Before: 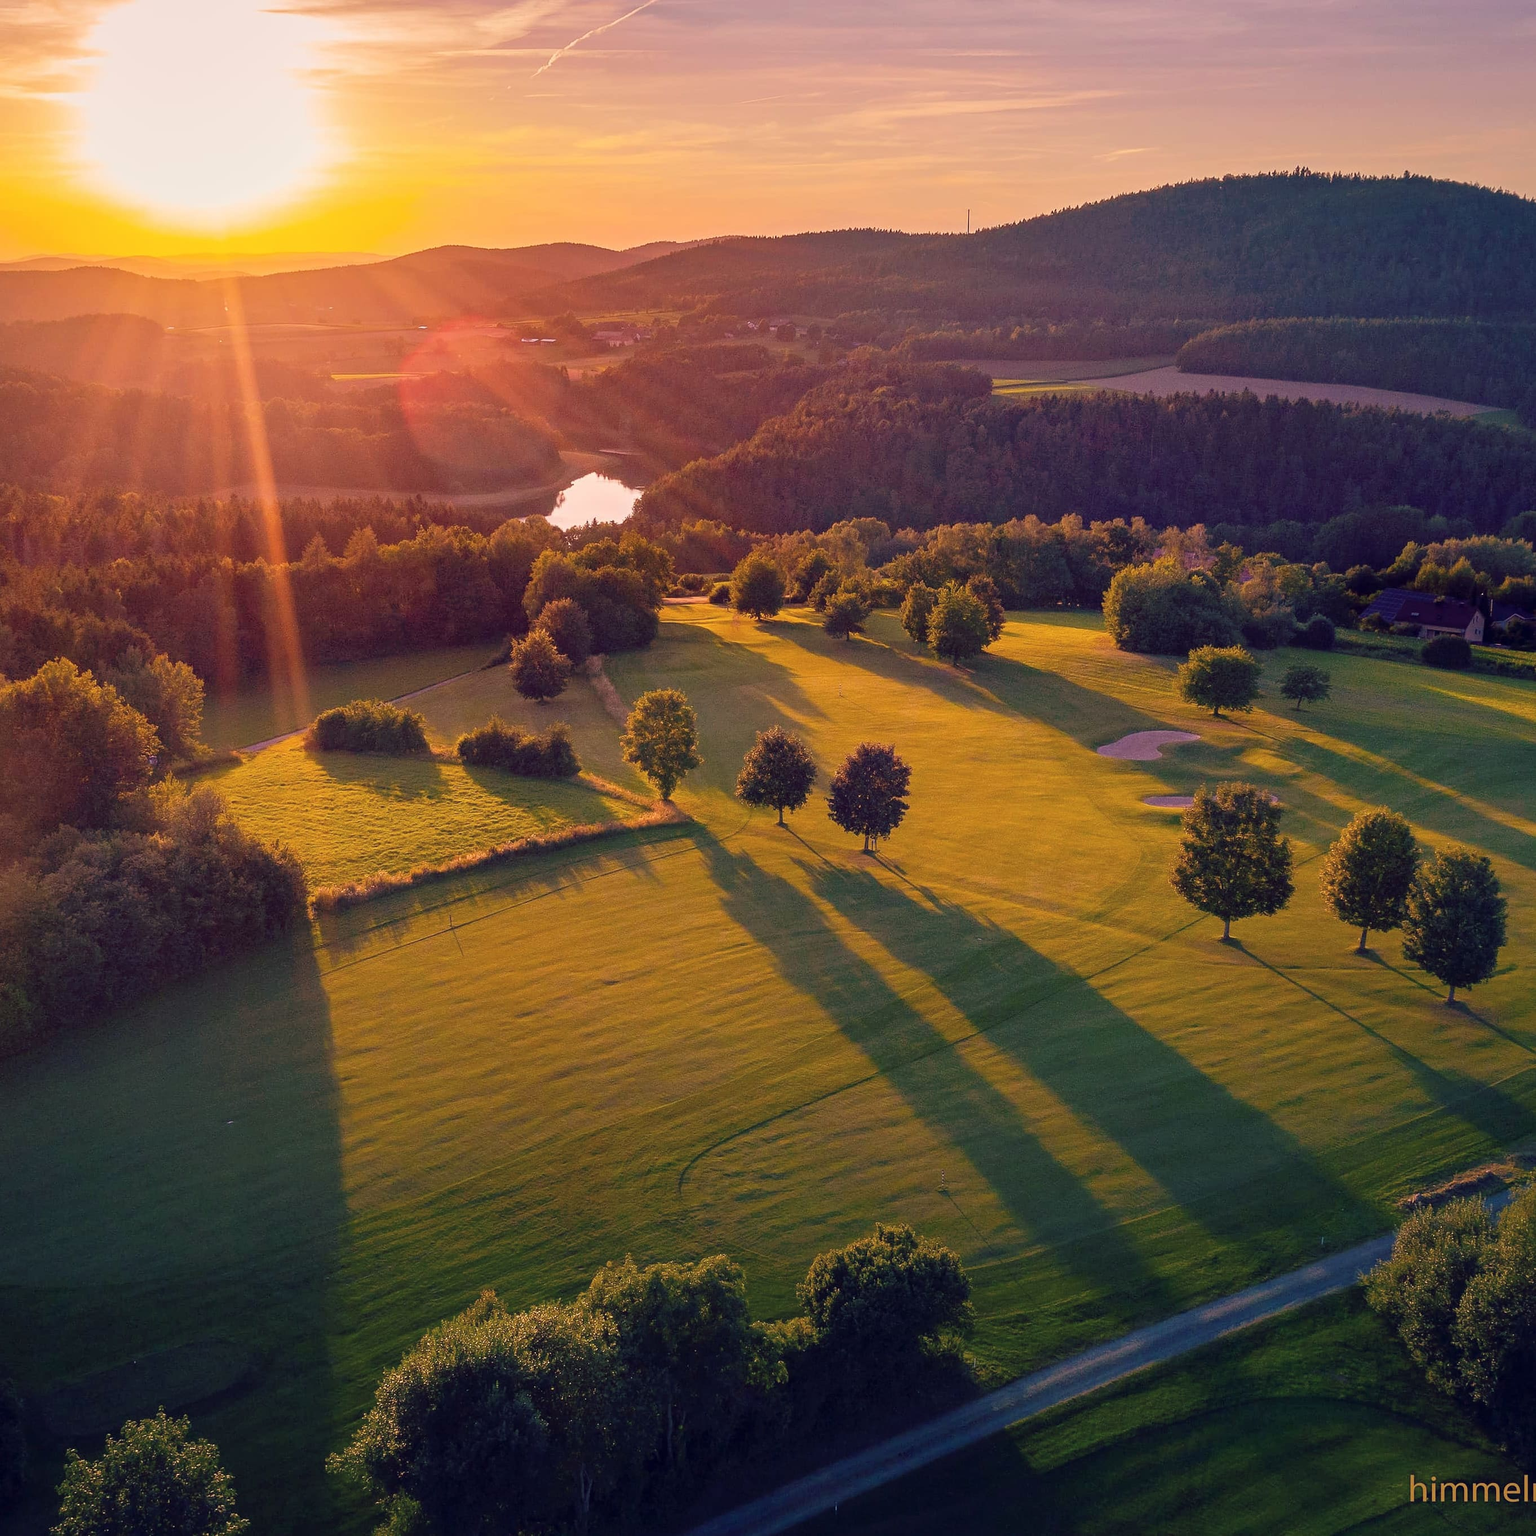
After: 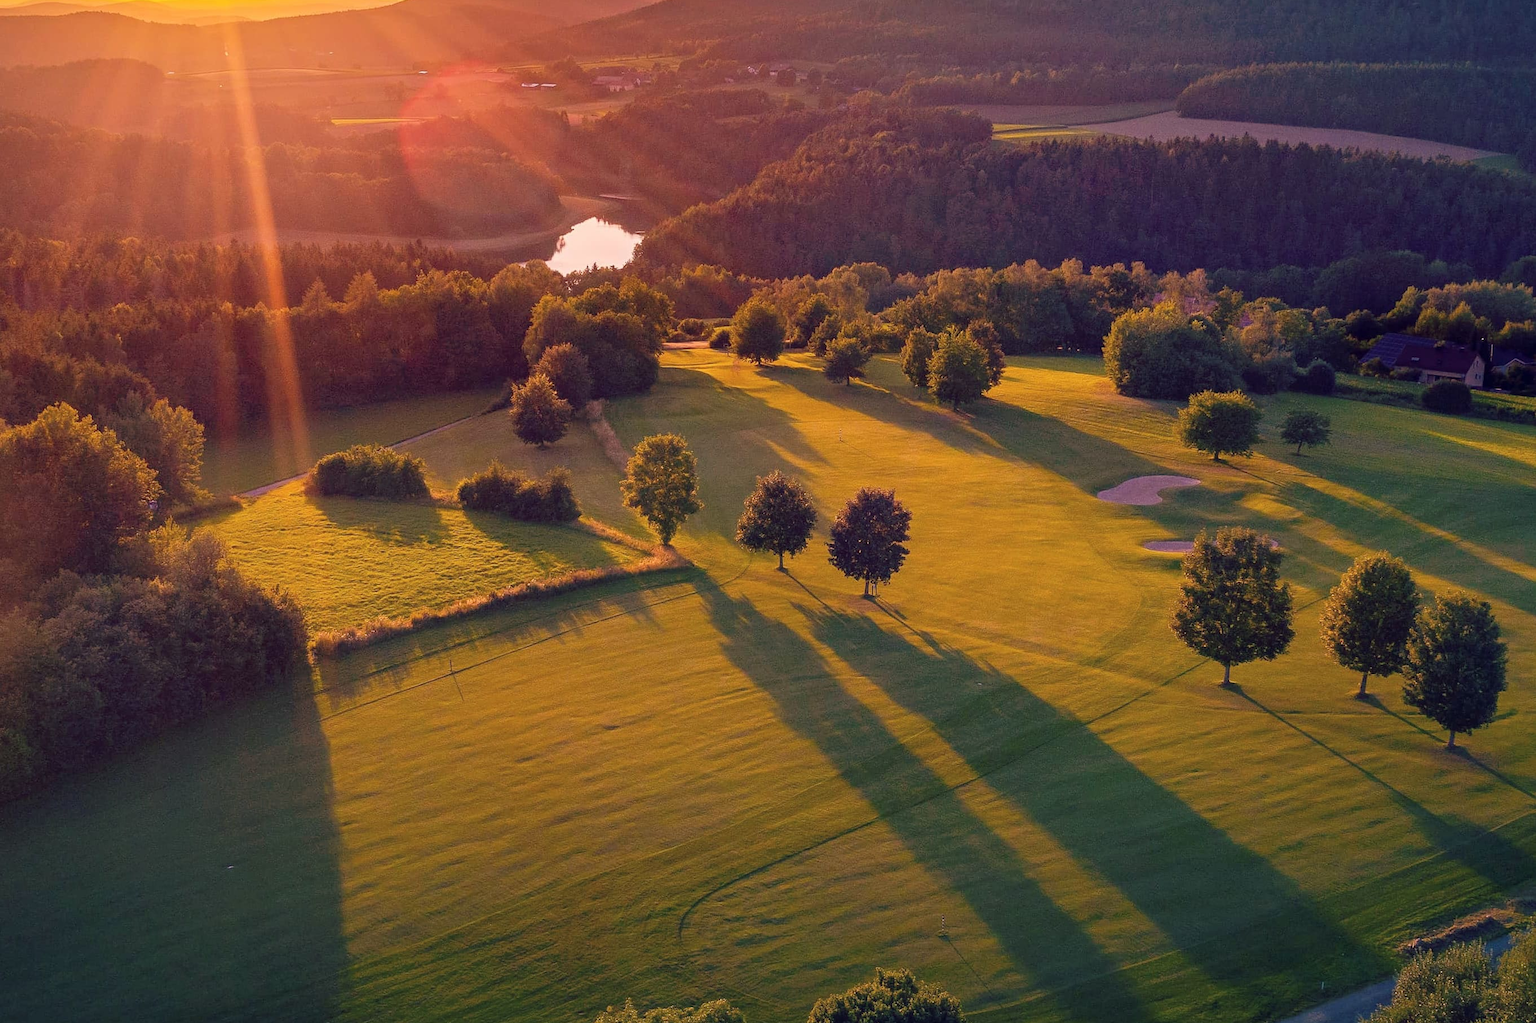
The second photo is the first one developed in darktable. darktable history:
crop: top 16.638%, bottom 16.691%
